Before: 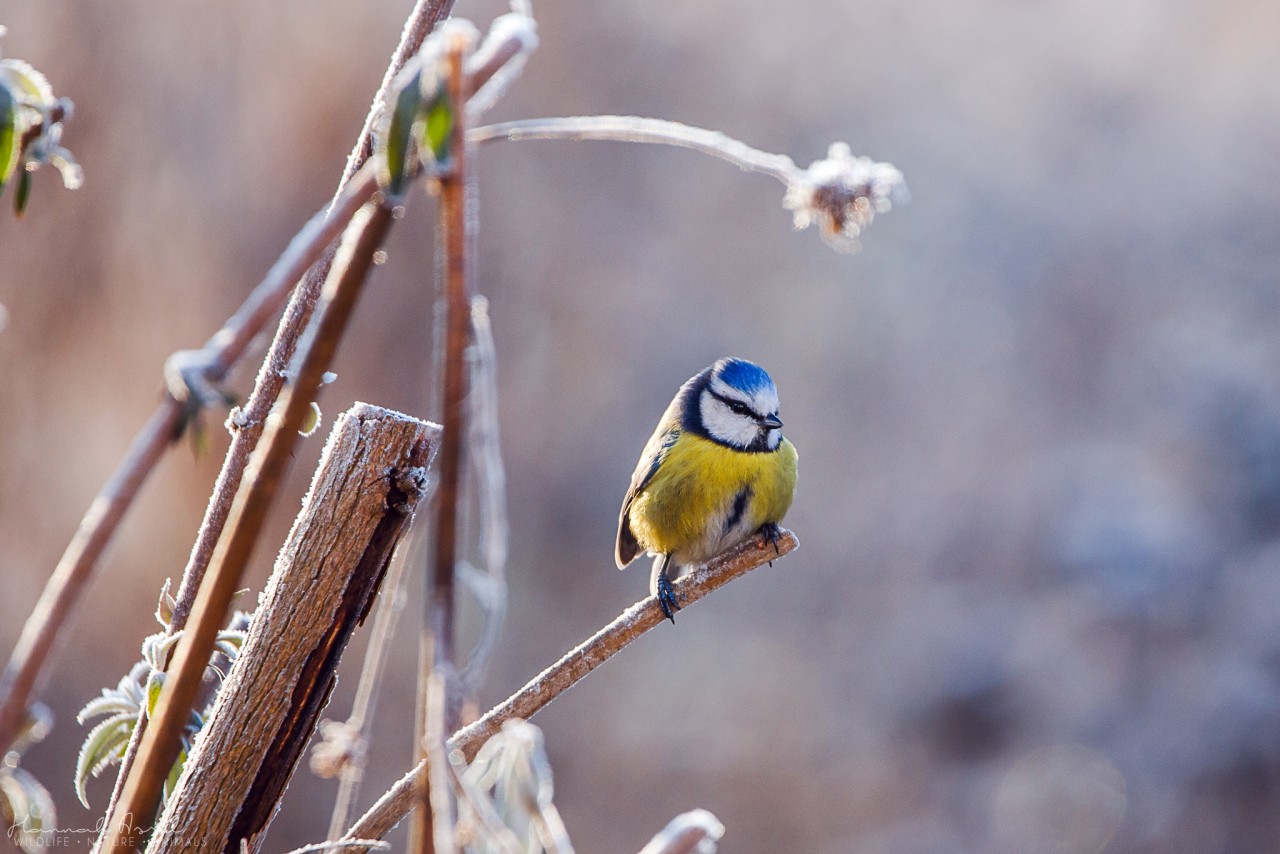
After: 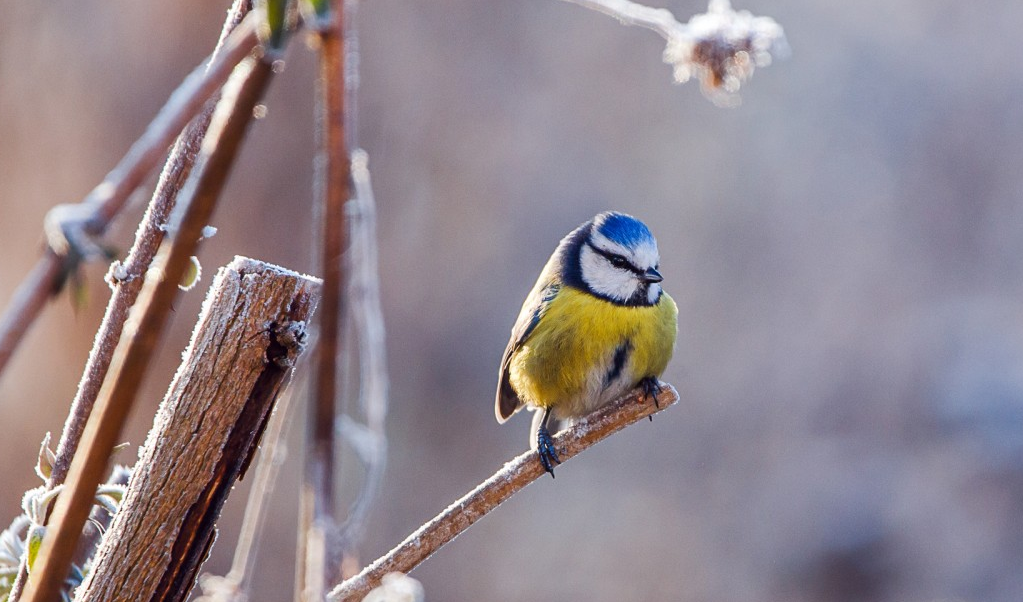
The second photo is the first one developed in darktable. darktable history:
crop: left 9.401%, top 17.128%, right 10.626%, bottom 12.338%
